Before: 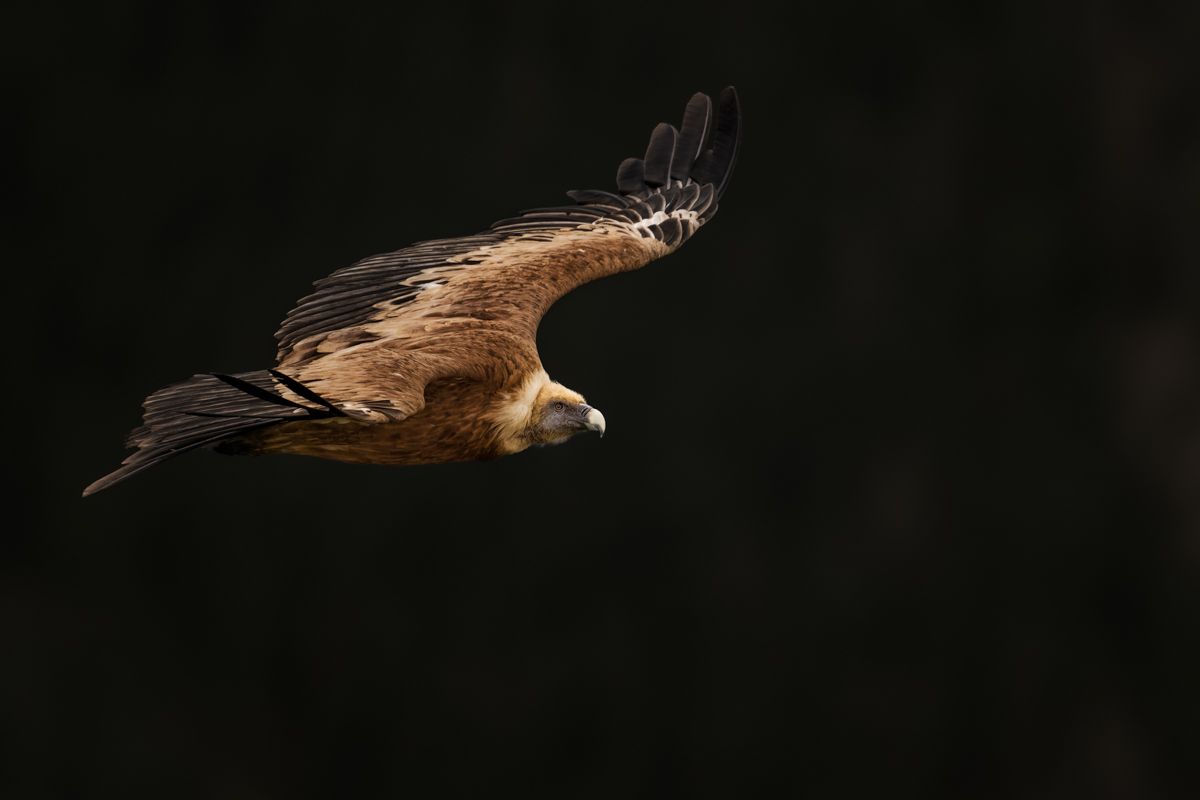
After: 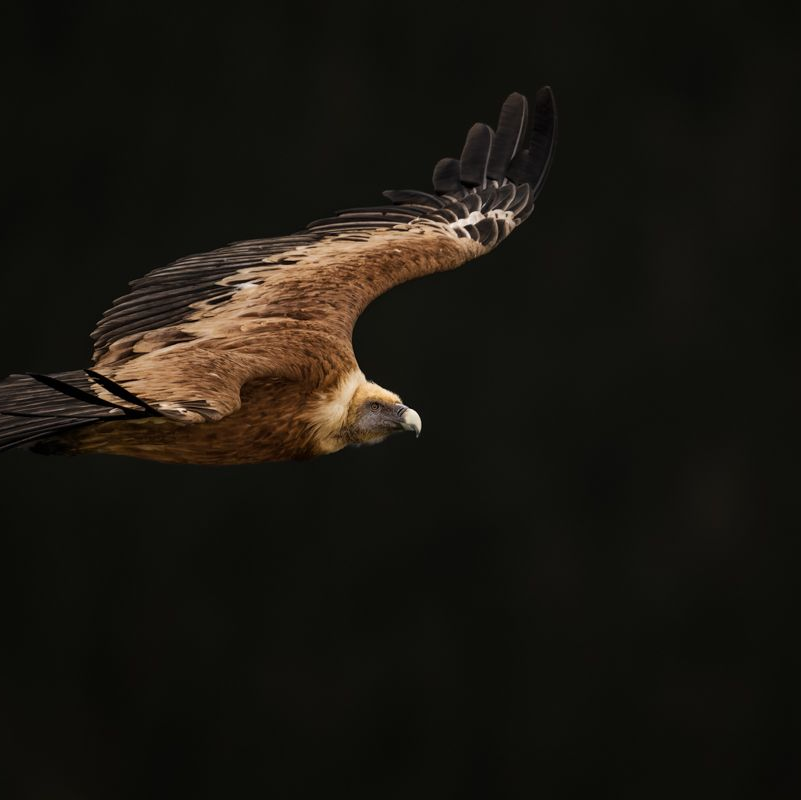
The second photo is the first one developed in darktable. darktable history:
crop: left 15.401%, right 17.812%
